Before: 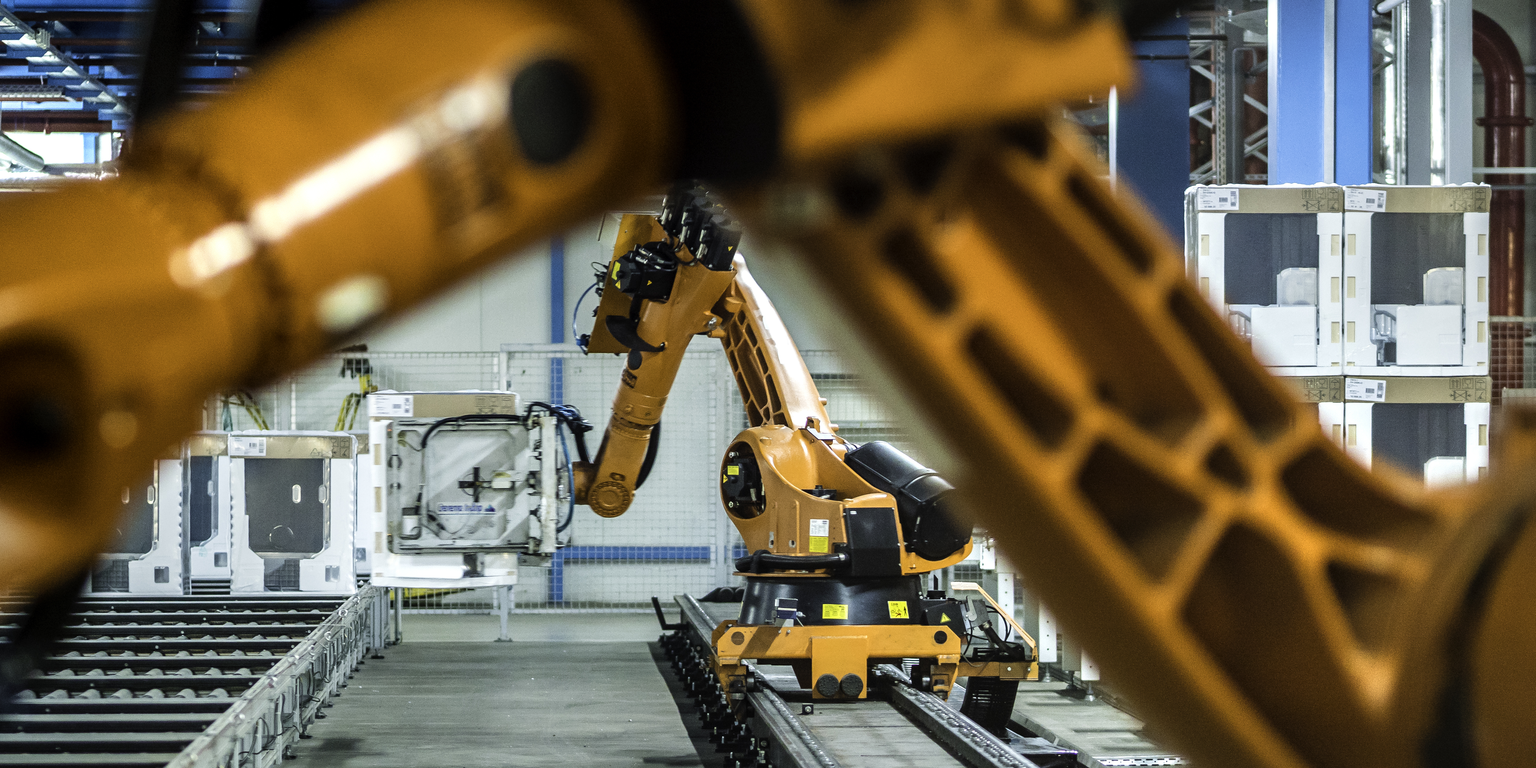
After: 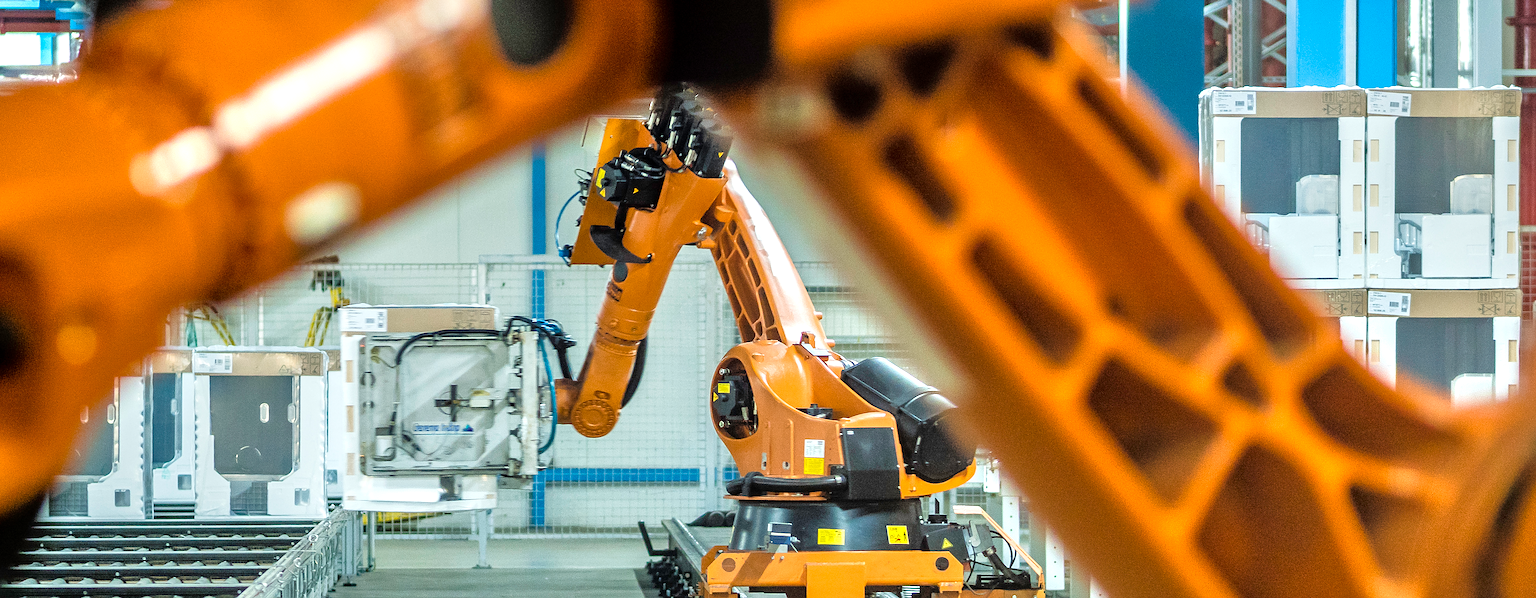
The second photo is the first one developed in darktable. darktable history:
crop and rotate: left 2.991%, top 13.302%, right 1.981%, bottom 12.636%
sharpen: on, module defaults
tone equalizer: -7 EV 0.15 EV, -6 EV 0.6 EV, -5 EV 1.15 EV, -4 EV 1.33 EV, -3 EV 1.15 EV, -2 EV 0.6 EV, -1 EV 0.15 EV, mask exposure compensation -0.5 EV
